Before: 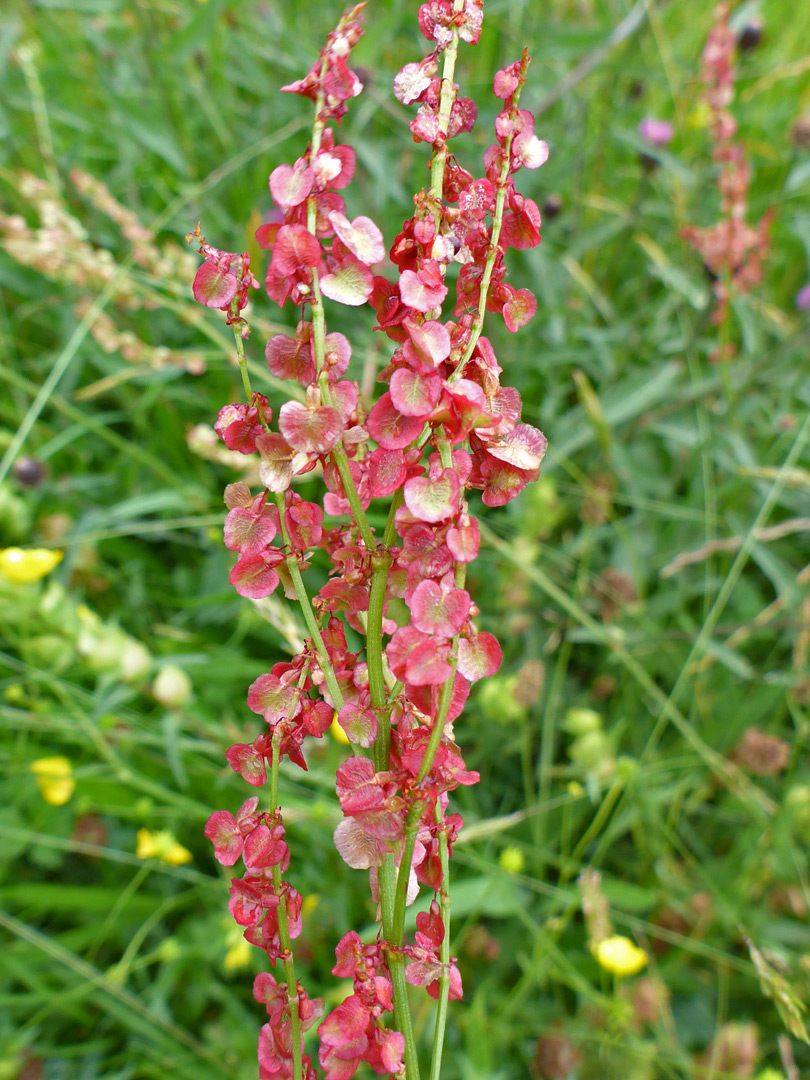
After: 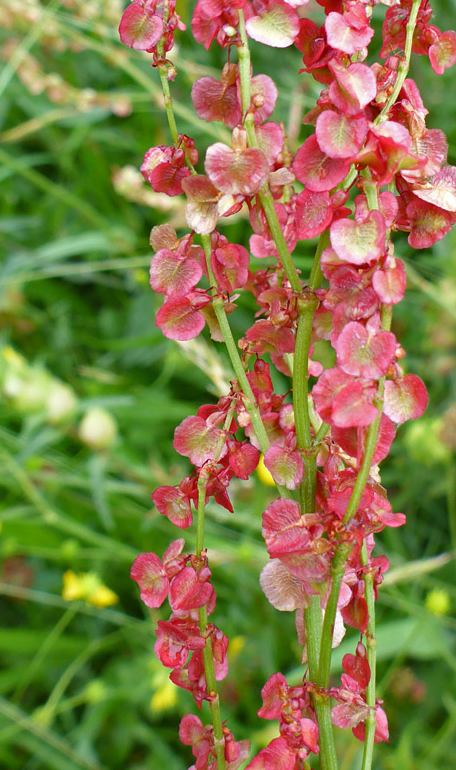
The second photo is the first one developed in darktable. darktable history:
crop: left 9.237%, top 23.96%, right 34.371%, bottom 4.666%
